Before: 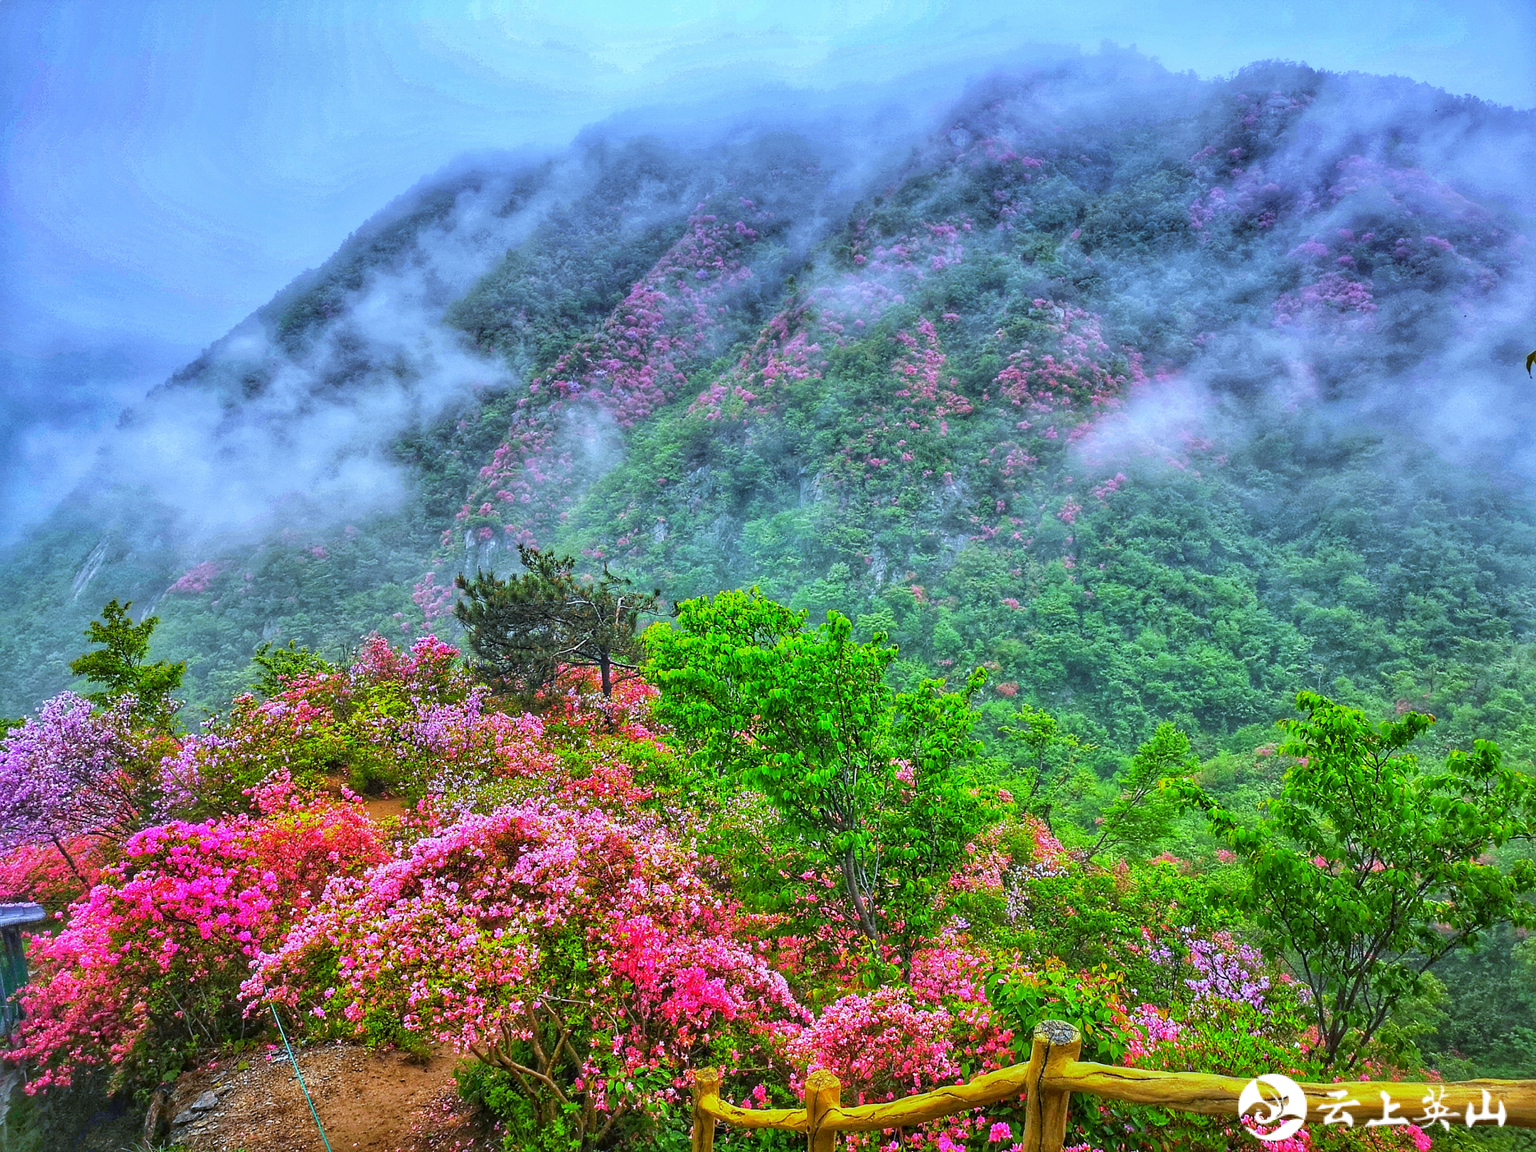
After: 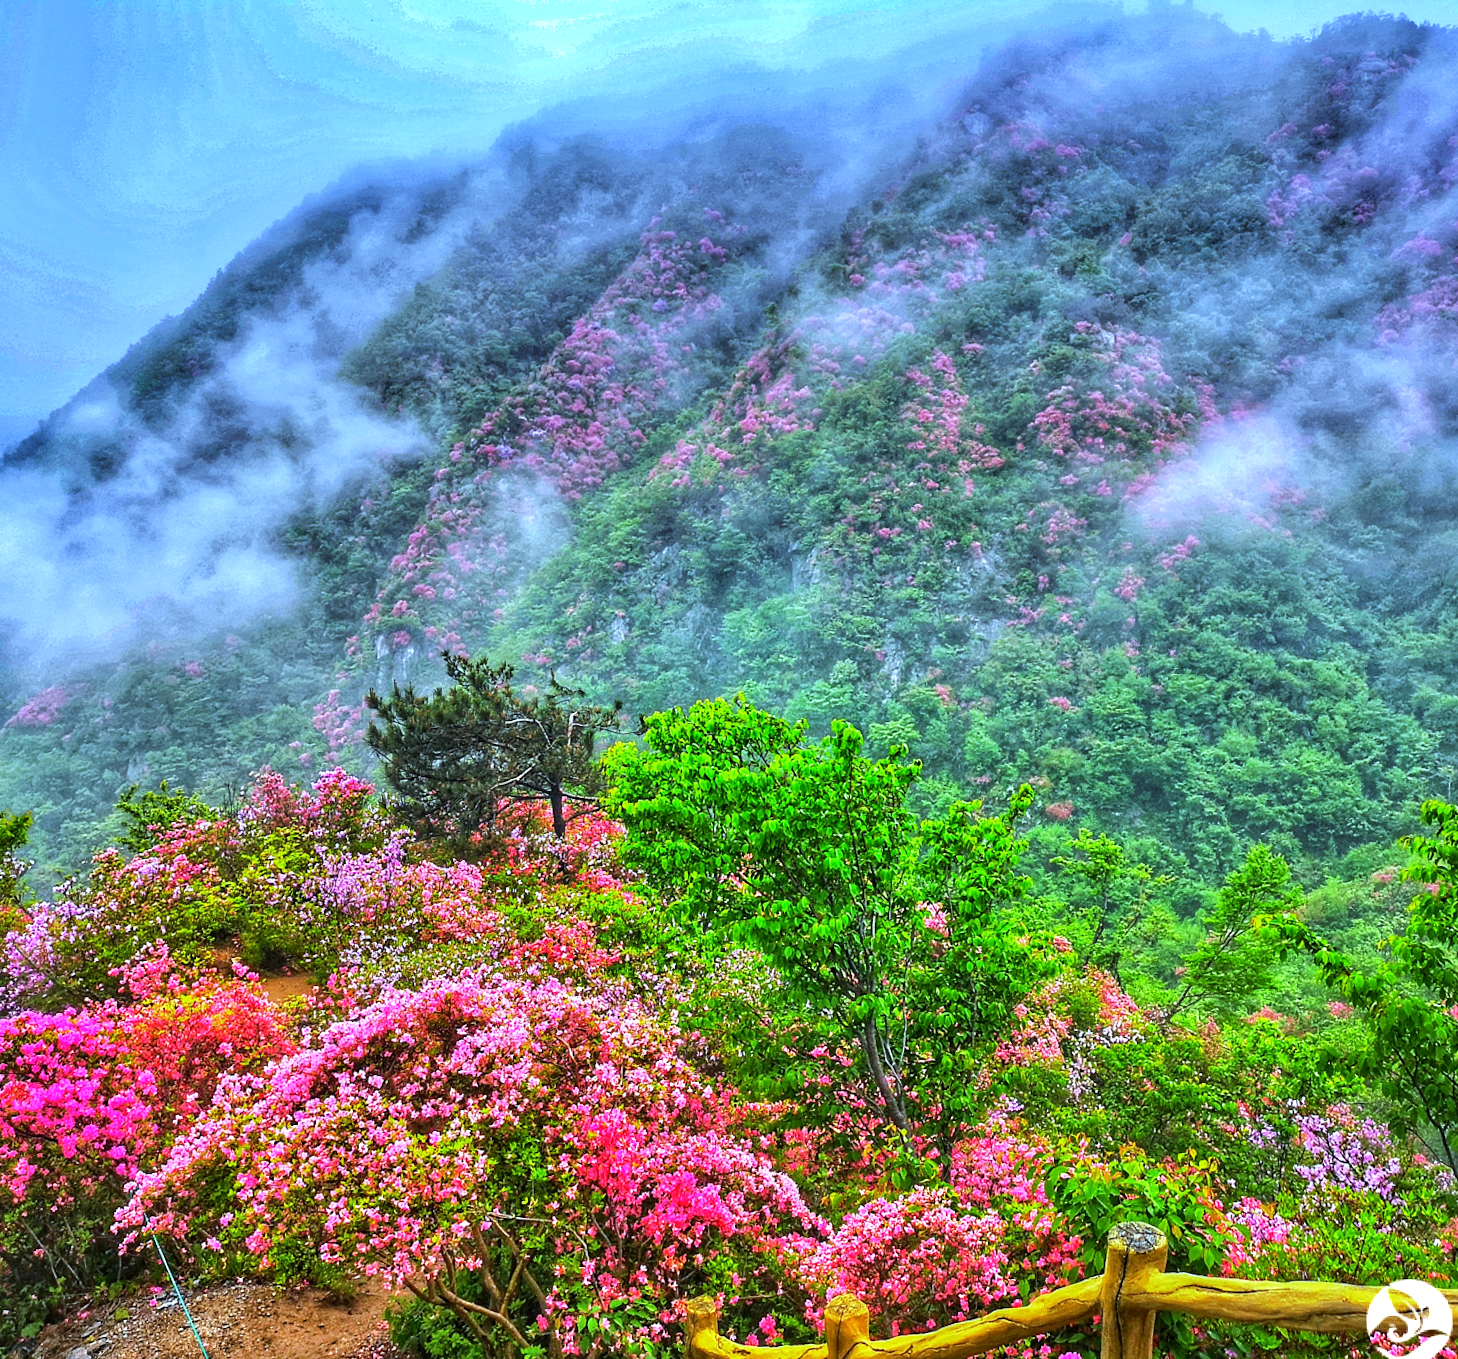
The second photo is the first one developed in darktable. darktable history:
crop: left 9.88%, right 12.664%
shadows and highlights: shadows 60, soften with gaussian
tone equalizer: -8 EV -0.417 EV, -7 EV -0.389 EV, -6 EV -0.333 EV, -5 EV -0.222 EV, -3 EV 0.222 EV, -2 EV 0.333 EV, -1 EV 0.389 EV, +0 EV 0.417 EV, edges refinement/feathering 500, mask exposure compensation -1.57 EV, preserve details no
rotate and perspective: rotation -2°, crop left 0.022, crop right 0.978, crop top 0.049, crop bottom 0.951
